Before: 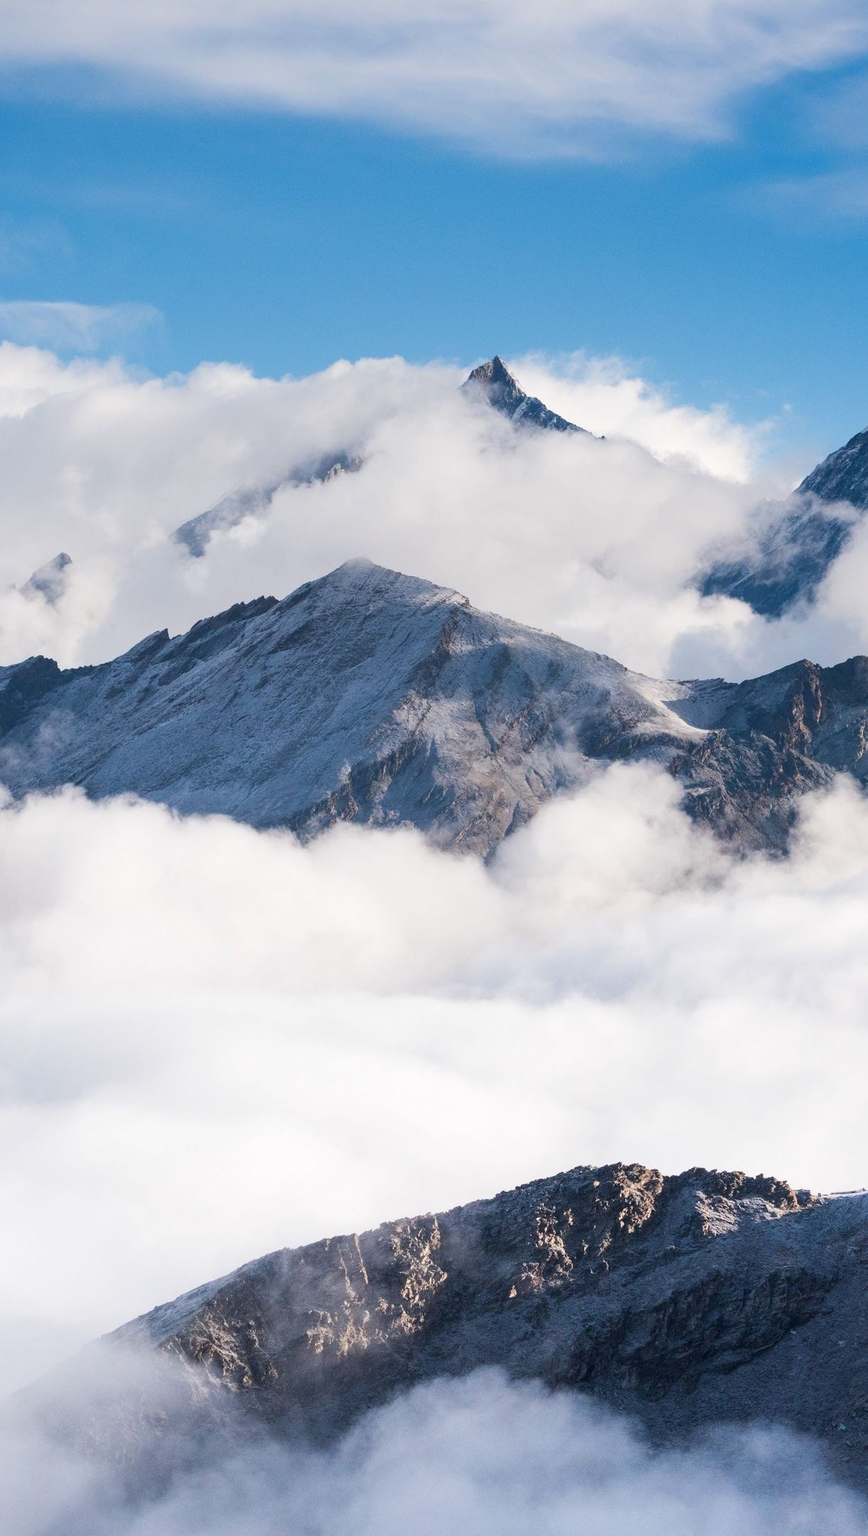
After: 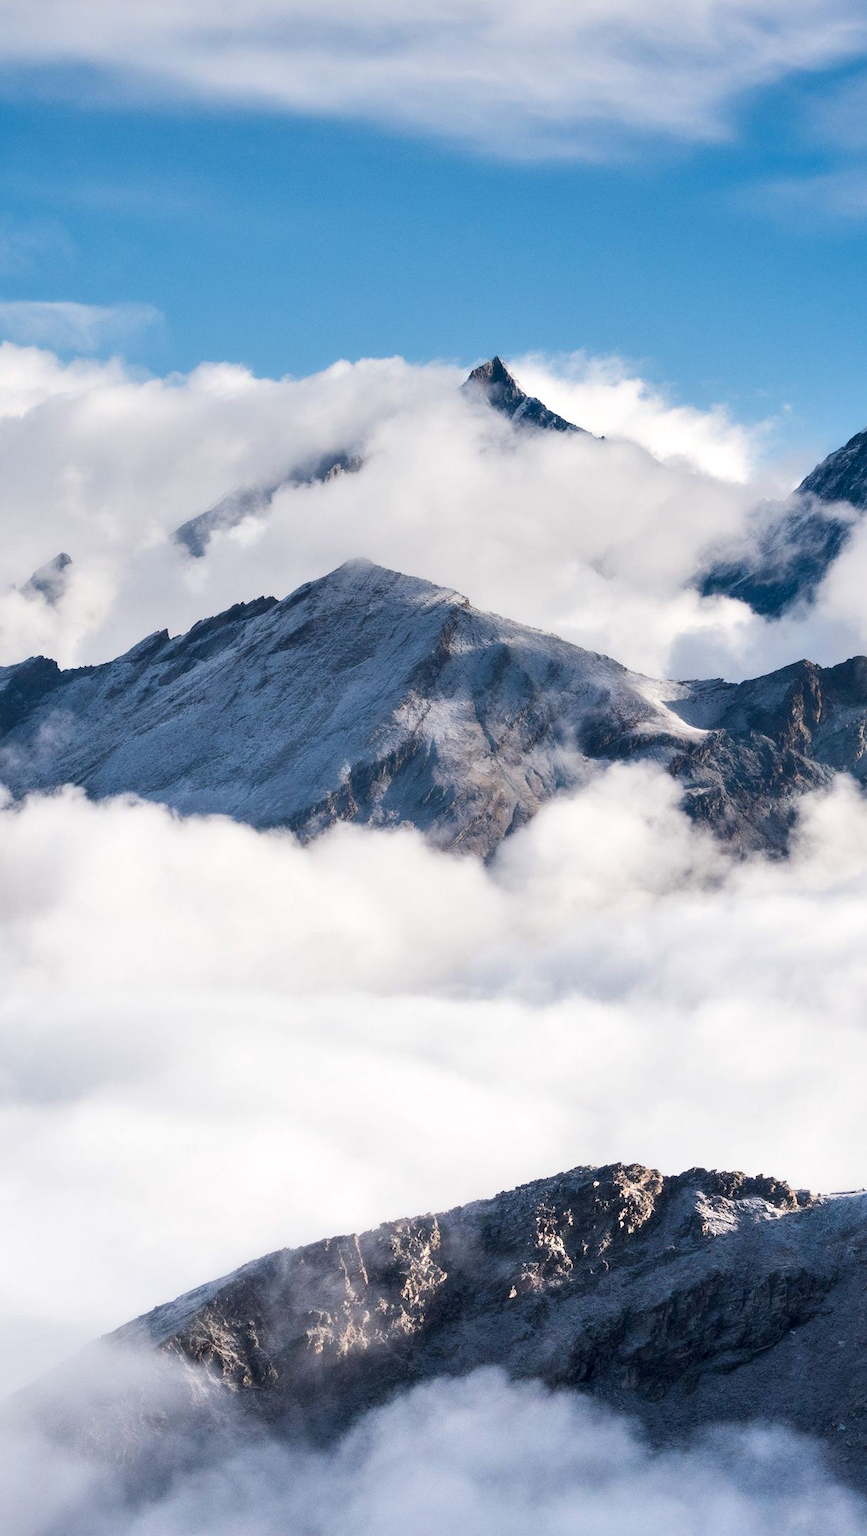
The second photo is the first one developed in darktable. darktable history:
contrast equalizer: y [[0.514, 0.573, 0.581, 0.508, 0.5, 0.5], [0.5 ×6], [0.5 ×6], [0 ×6], [0 ×6]]
